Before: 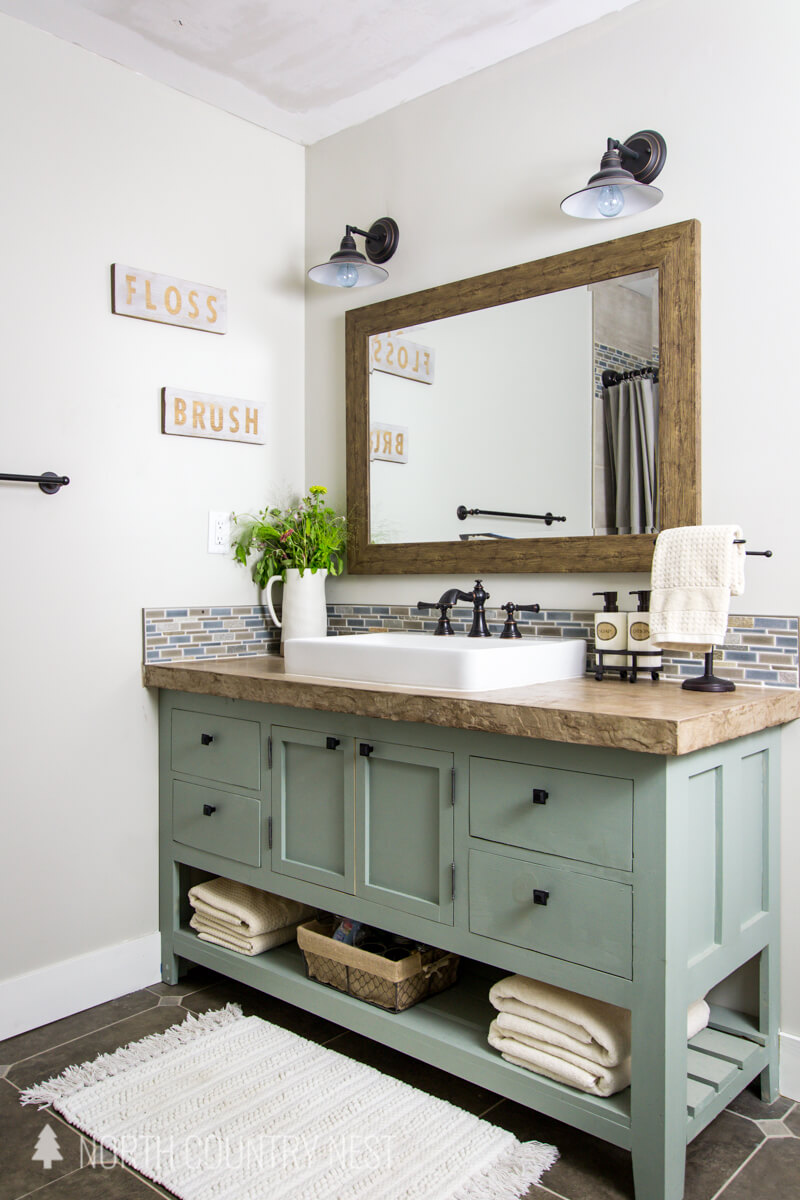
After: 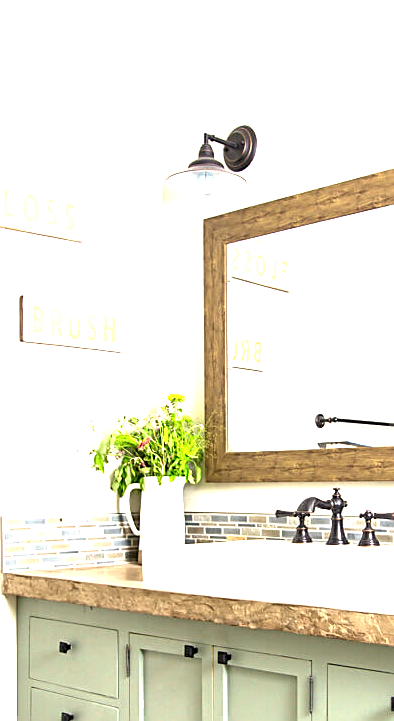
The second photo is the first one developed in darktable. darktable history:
exposure: black level correction 0.001, exposure 1.822 EV, compensate exposure bias true, compensate highlight preservation false
crop: left 17.835%, top 7.675%, right 32.881%, bottom 32.213%
white balance: red 1.045, blue 0.932
sharpen: on, module defaults
